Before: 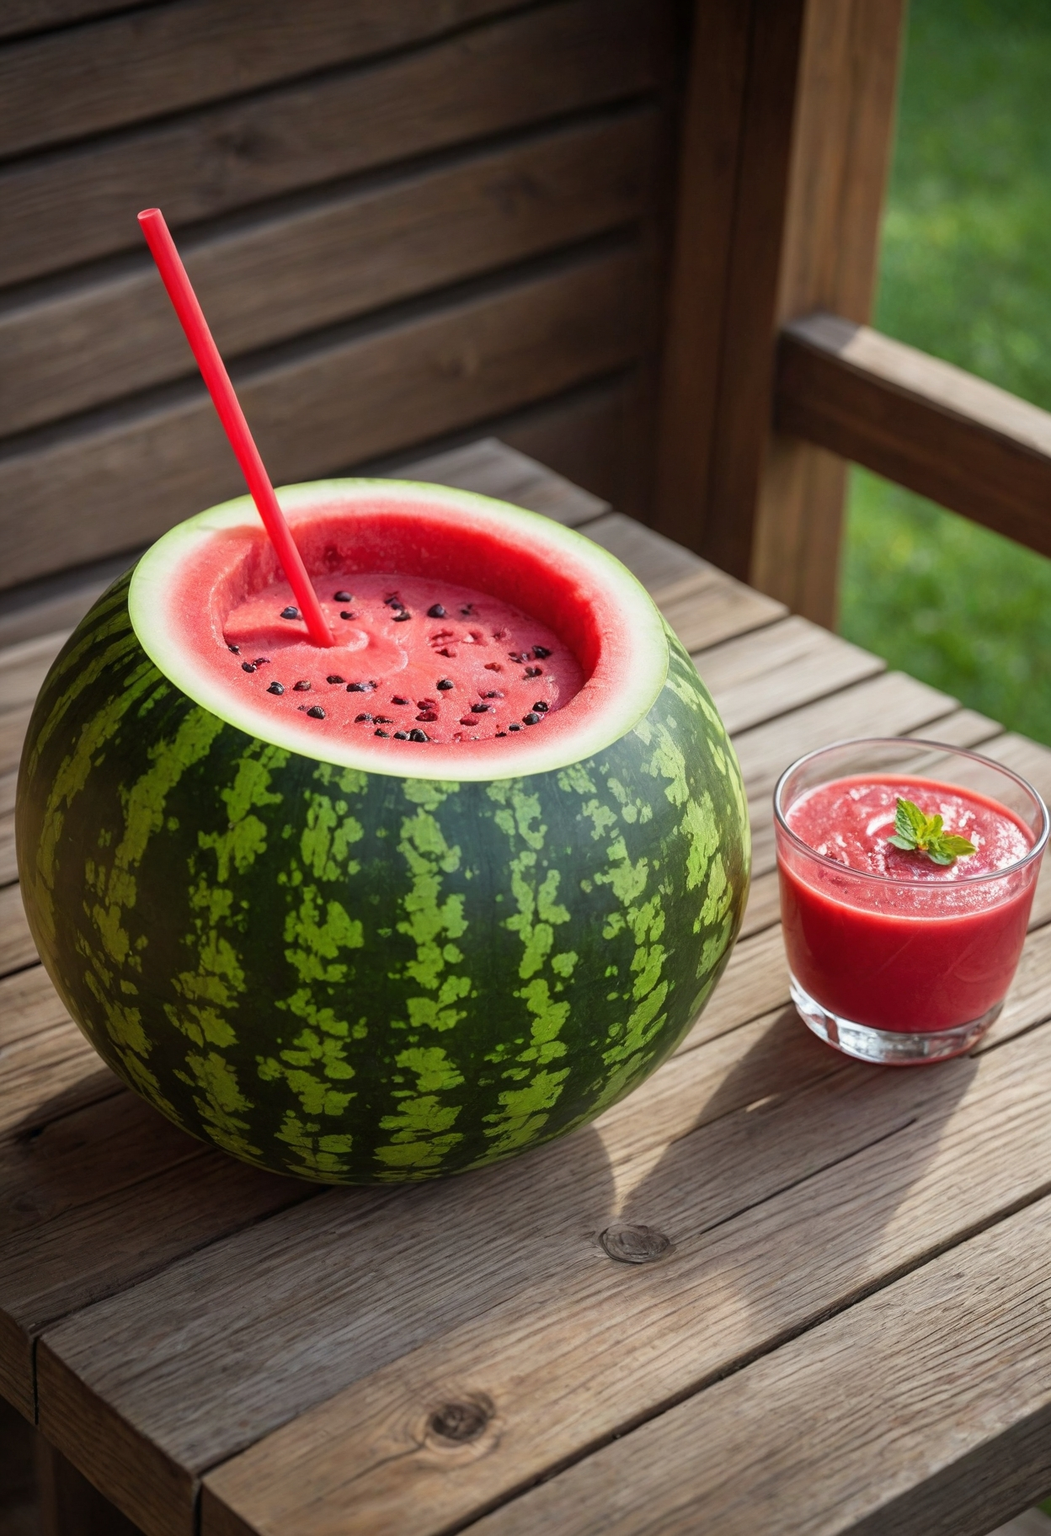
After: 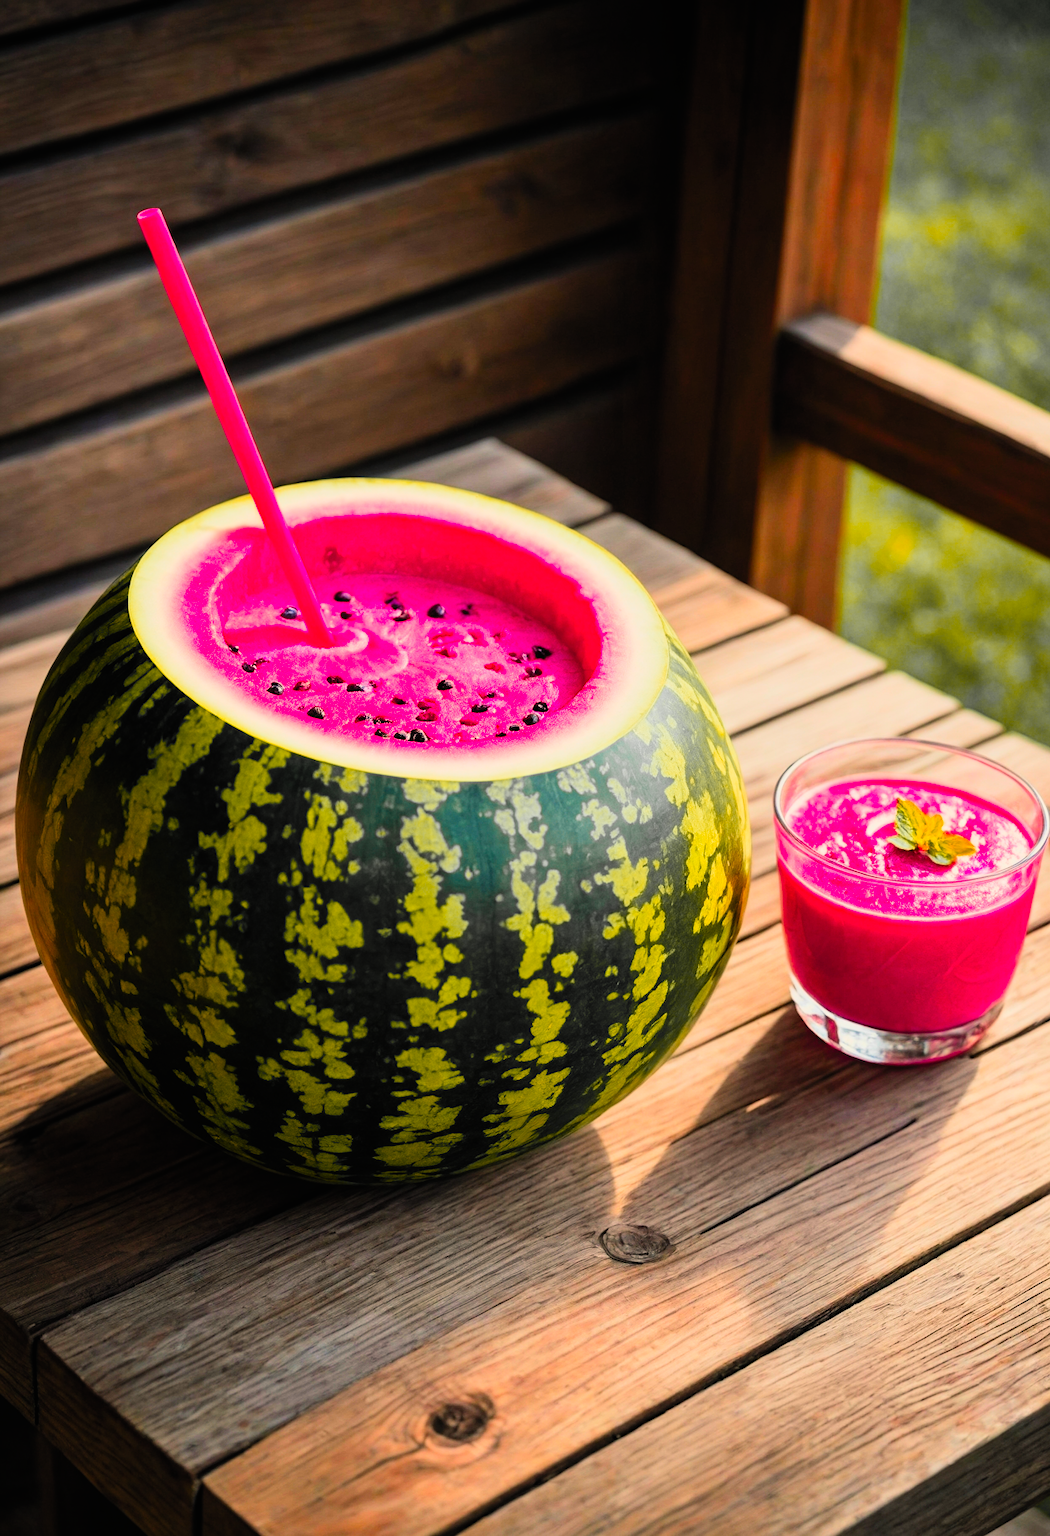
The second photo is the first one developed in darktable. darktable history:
color zones: curves: ch1 [(0.29, 0.492) (0.373, 0.185) (0.509, 0.481)]; ch2 [(0.25, 0.462) (0.749, 0.457)], mix 40.67%
color balance rgb: shadows lift › chroma 2%, shadows lift › hue 219.6°, power › hue 313.2°, highlights gain › chroma 3%, highlights gain › hue 75.6°, global offset › luminance 0.5%, perceptual saturation grading › global saturation 15.33%, perceptual saturation grading › highlights -19.33%, perceptual saturation grading › shadows 20%, global vibrance 20%
filmic rgb: black relative exposure -5 EV, hardness 2.88, contrast 1.3, highlights saturation mix -30%
contrast brightness saturation: contrast 0.2, brightness 0.2, saturation 0.8
